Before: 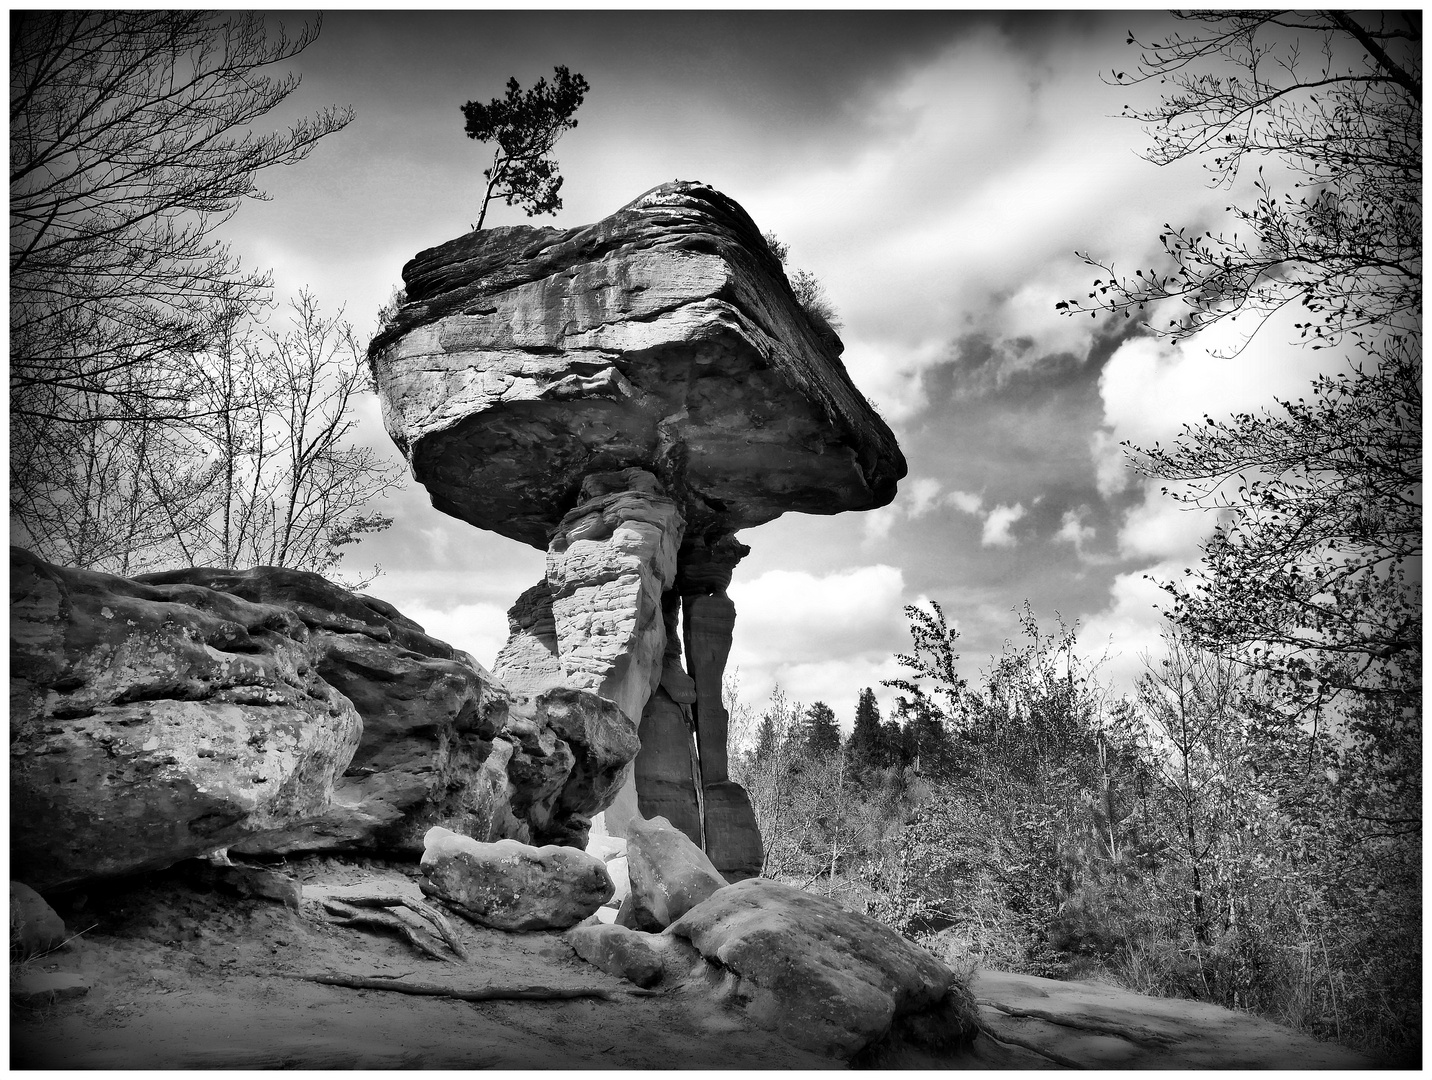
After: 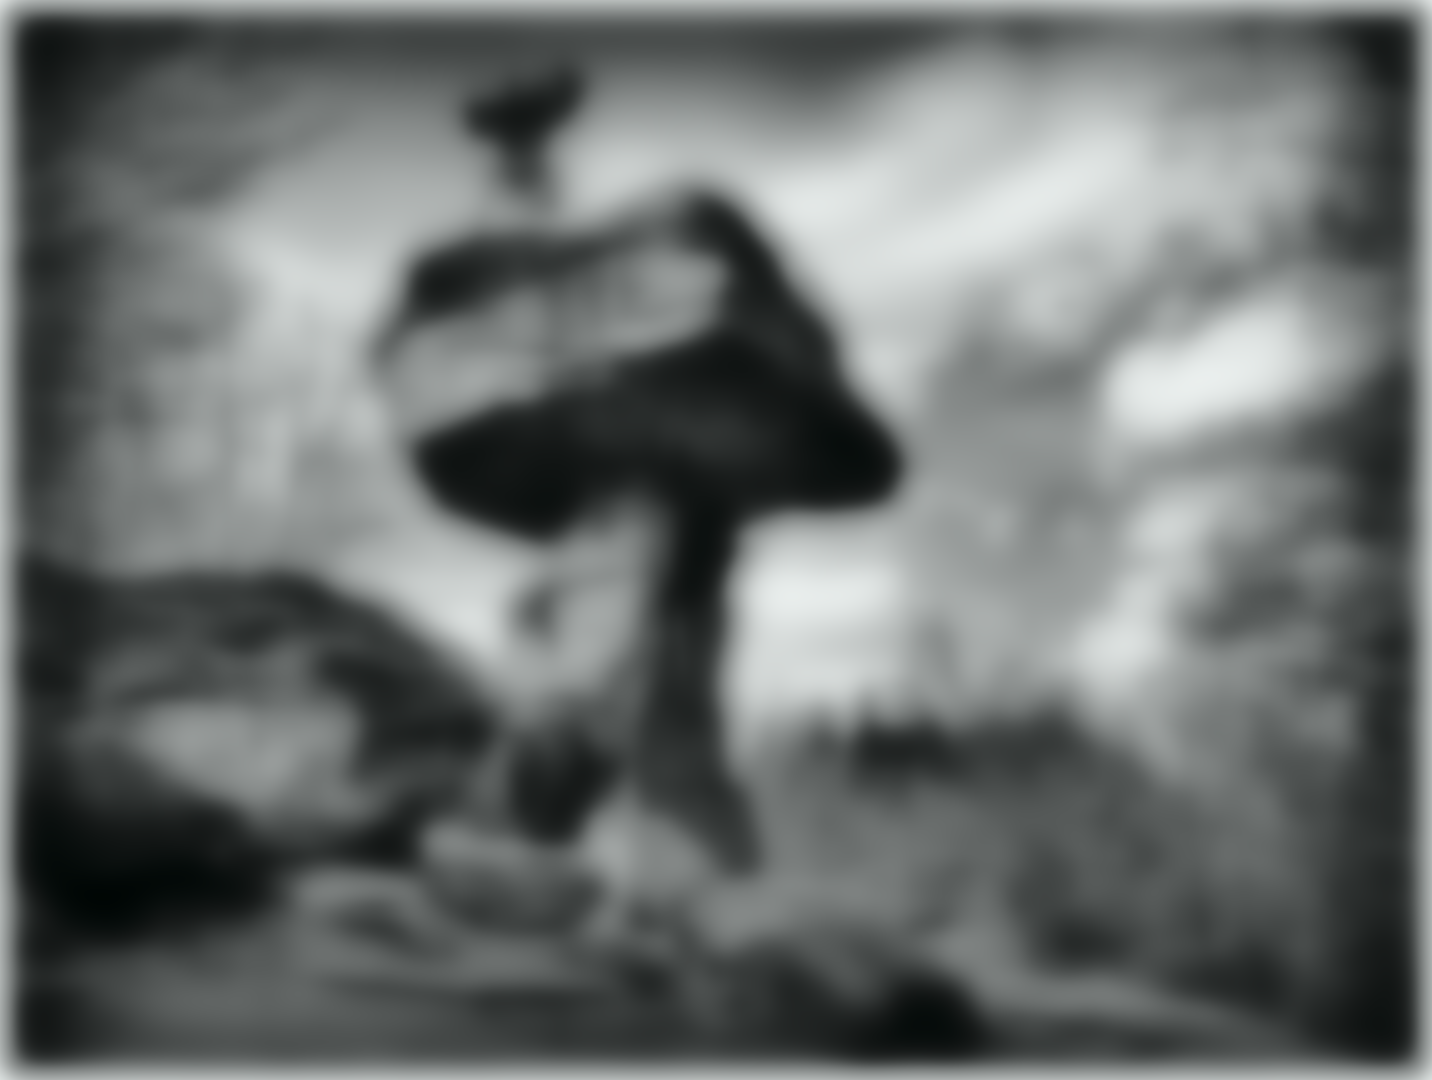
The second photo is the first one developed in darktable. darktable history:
tone curve: curves: ch0 [(0, 0) (0.181, 0.087) (0.498, 0.485) (0.78, 0.742) (0.993, 0.954)]; ch1 [(0, 0) (0.311, 0.149) (0.395, 0.349) (0.488, 0.477) (0.612, 0.641) (1, 1)]; ch2 [(0, 0) (0.5, 0.5) (0.638, 0.667) (1, 1)], color space Lab, independent channels, preserve colors none
lowpass: radius 16, unbound 0
